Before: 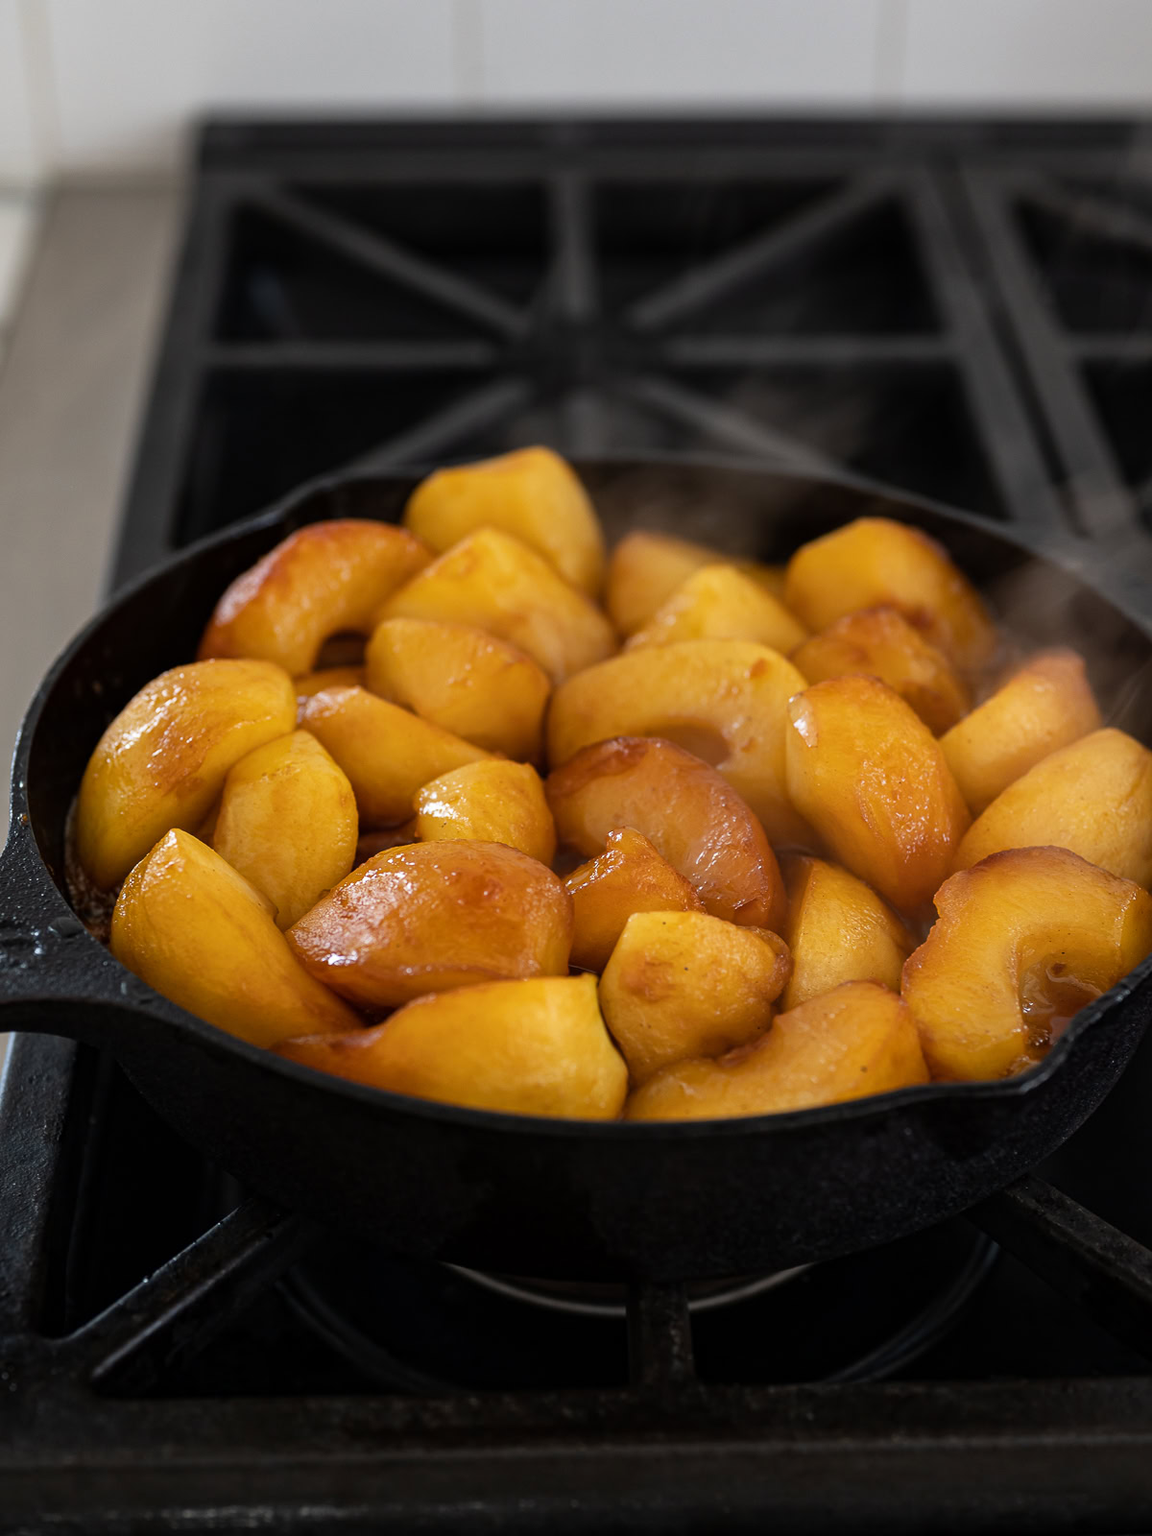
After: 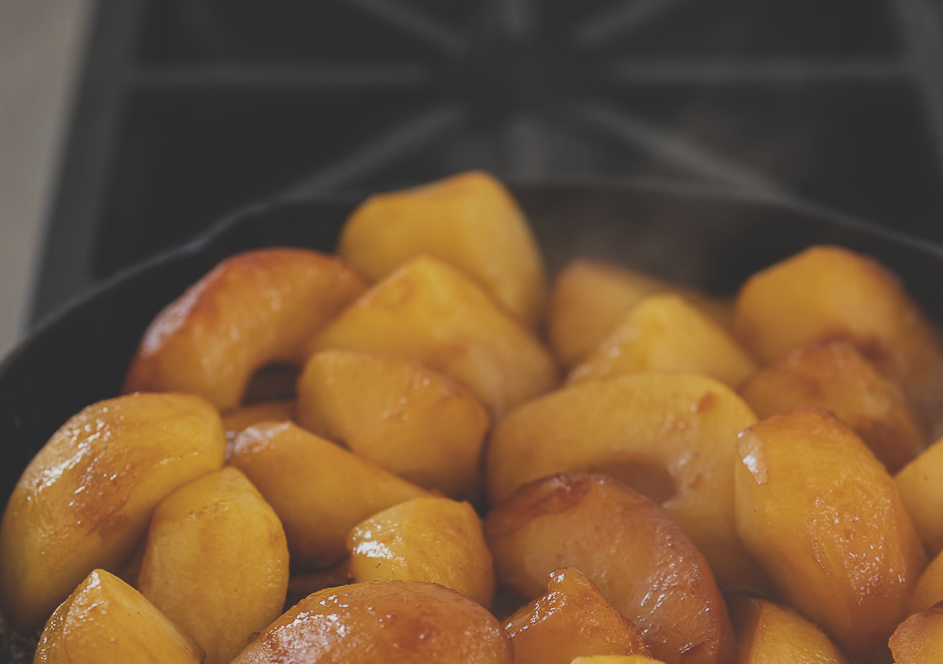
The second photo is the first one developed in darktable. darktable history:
exposure: black level correction -0.036, exposure -0.497 EV, compensate highlight preservation false
crop: left 7.036%, top 18.398%, right 14.379%, bottom 40.043%
